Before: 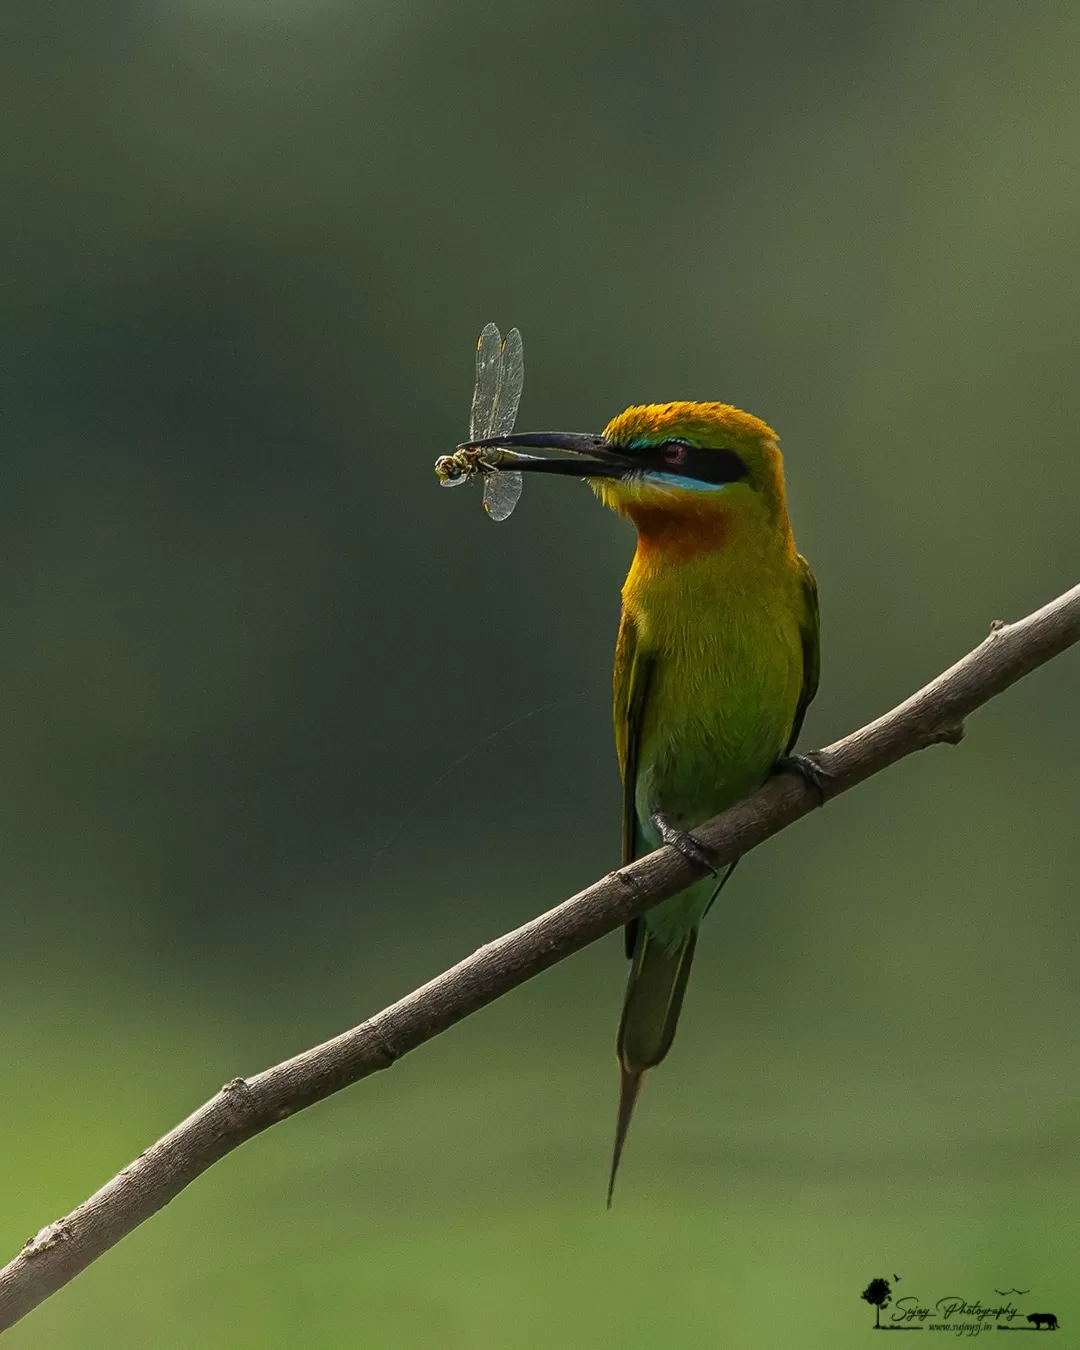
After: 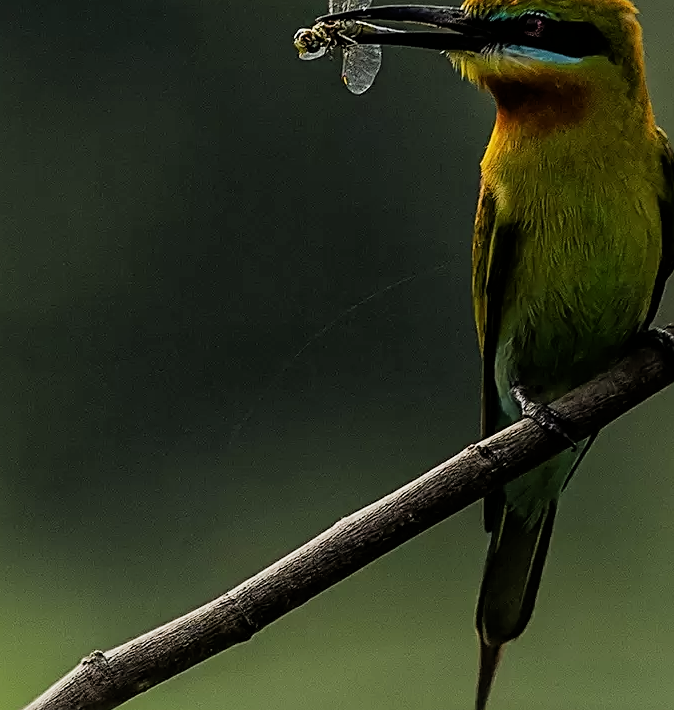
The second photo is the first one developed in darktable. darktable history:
filmic rgb: black relative exposure -5.05 EV, white relative exposure 3.55 EV, hardness 3.18, contrast 1.191, highlights saturation mix -49.39%
sharpen: on, module defaults
crop: left 13.071%, top 31.637%, right 24.449%, bottom 15.712%
